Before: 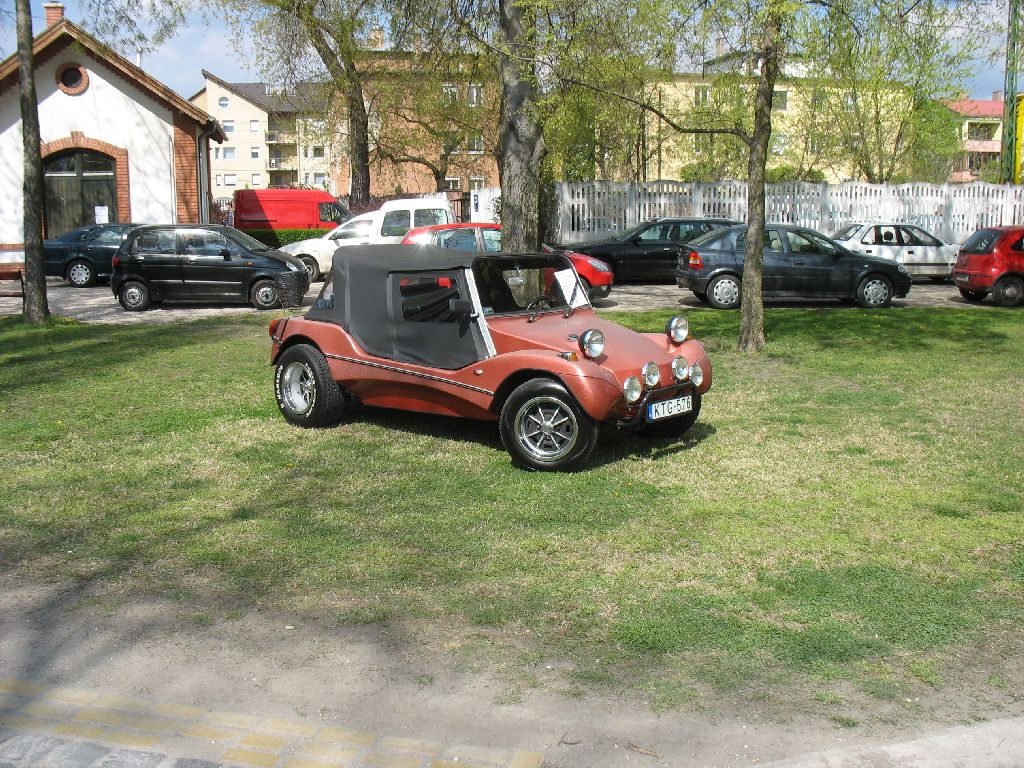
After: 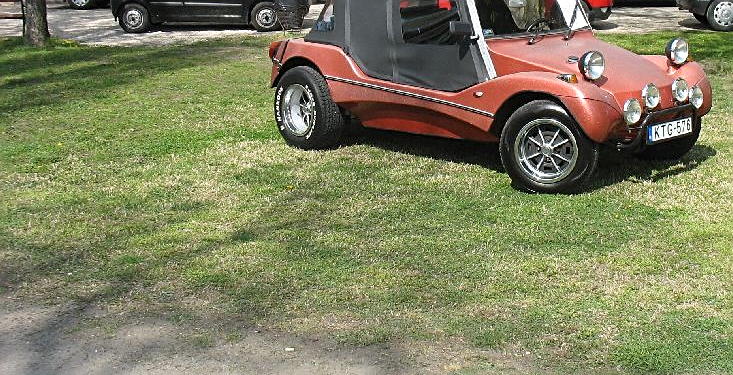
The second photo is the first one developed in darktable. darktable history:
crop: top 36.303%, right 28.362%, bottom 14.82%
sharpen: amount 0.5
levels: white 99.9%, levels [0, 0.476, 0.951]
